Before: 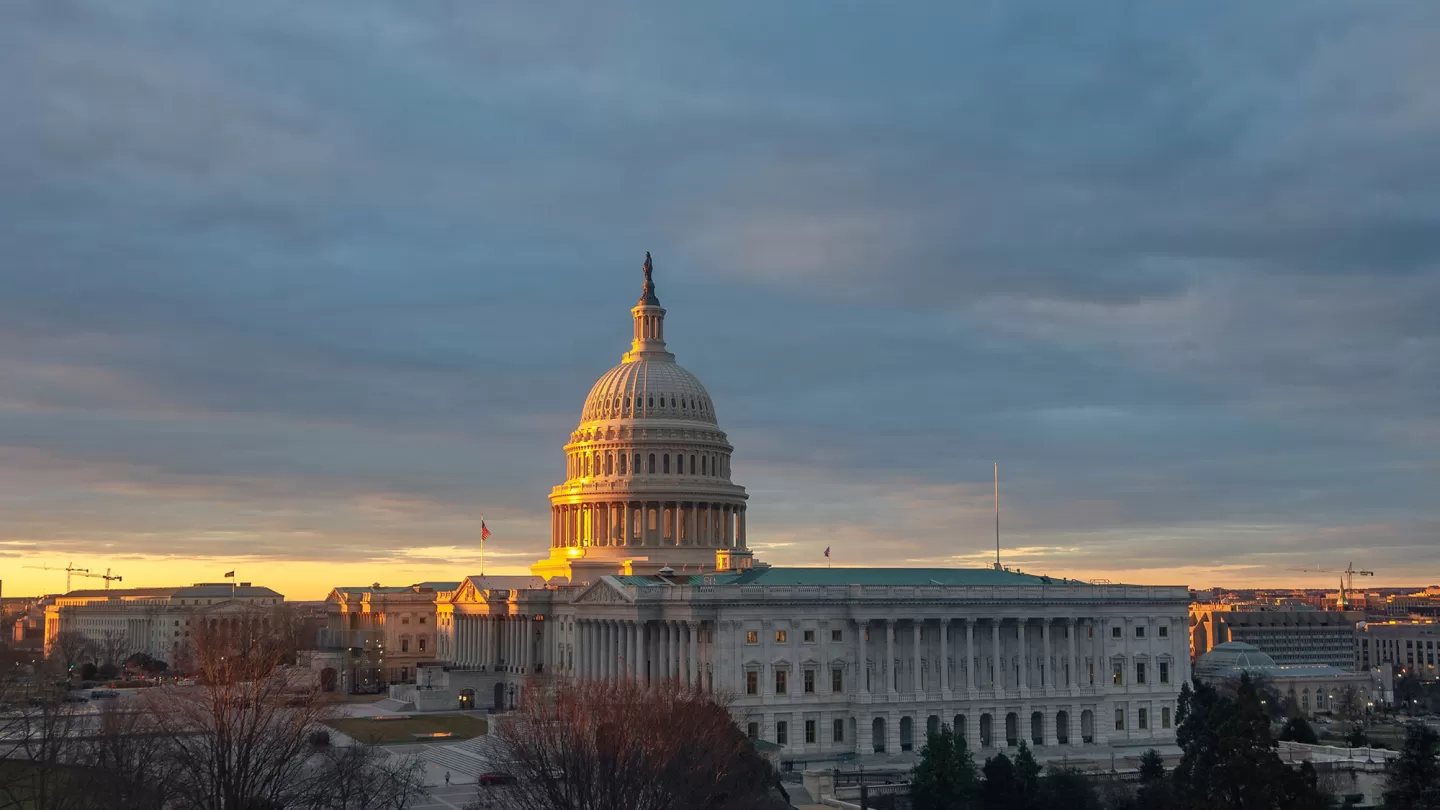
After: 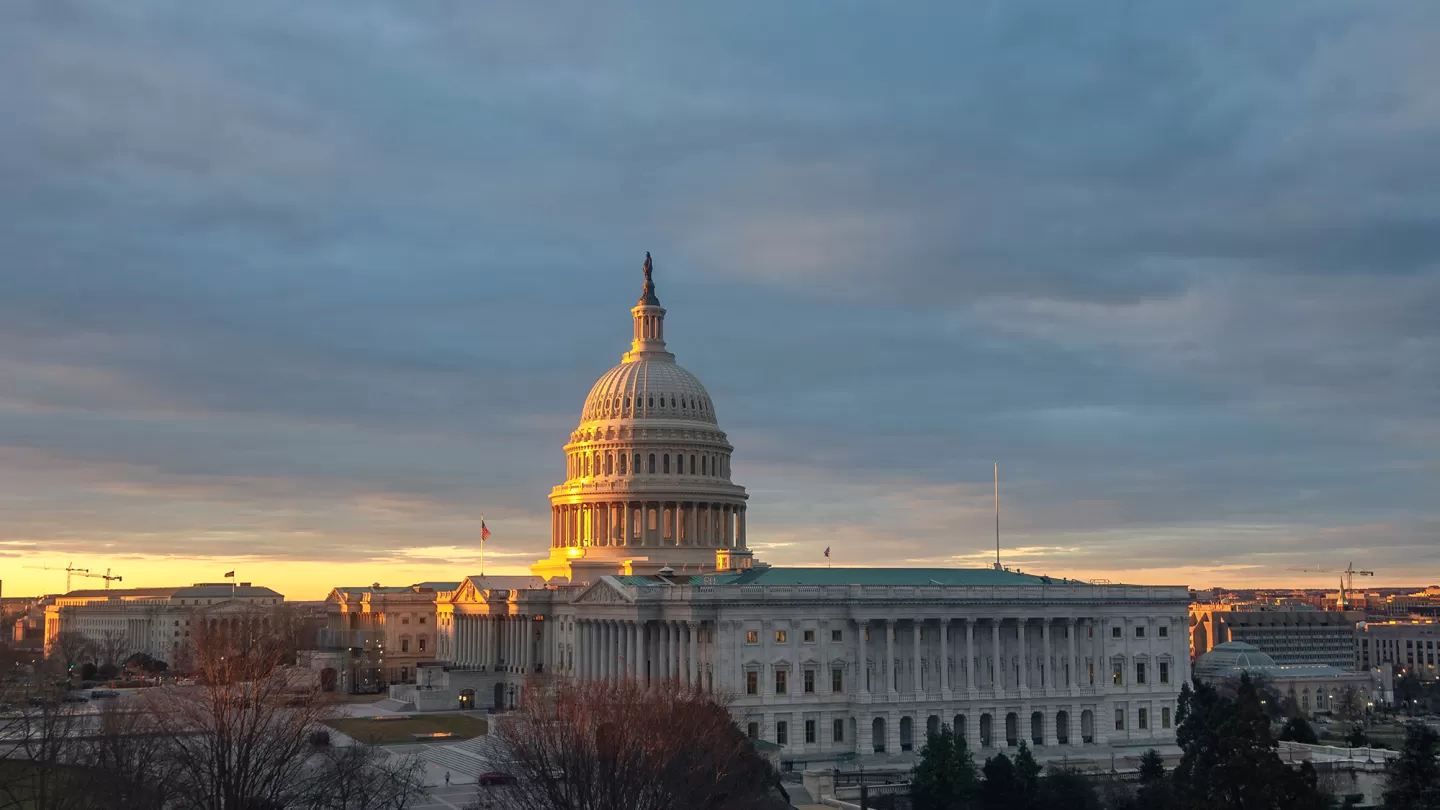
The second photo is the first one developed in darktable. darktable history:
shadows and highlights: shadows -11.4, white point adjustment 3.98, highlights 26.86
